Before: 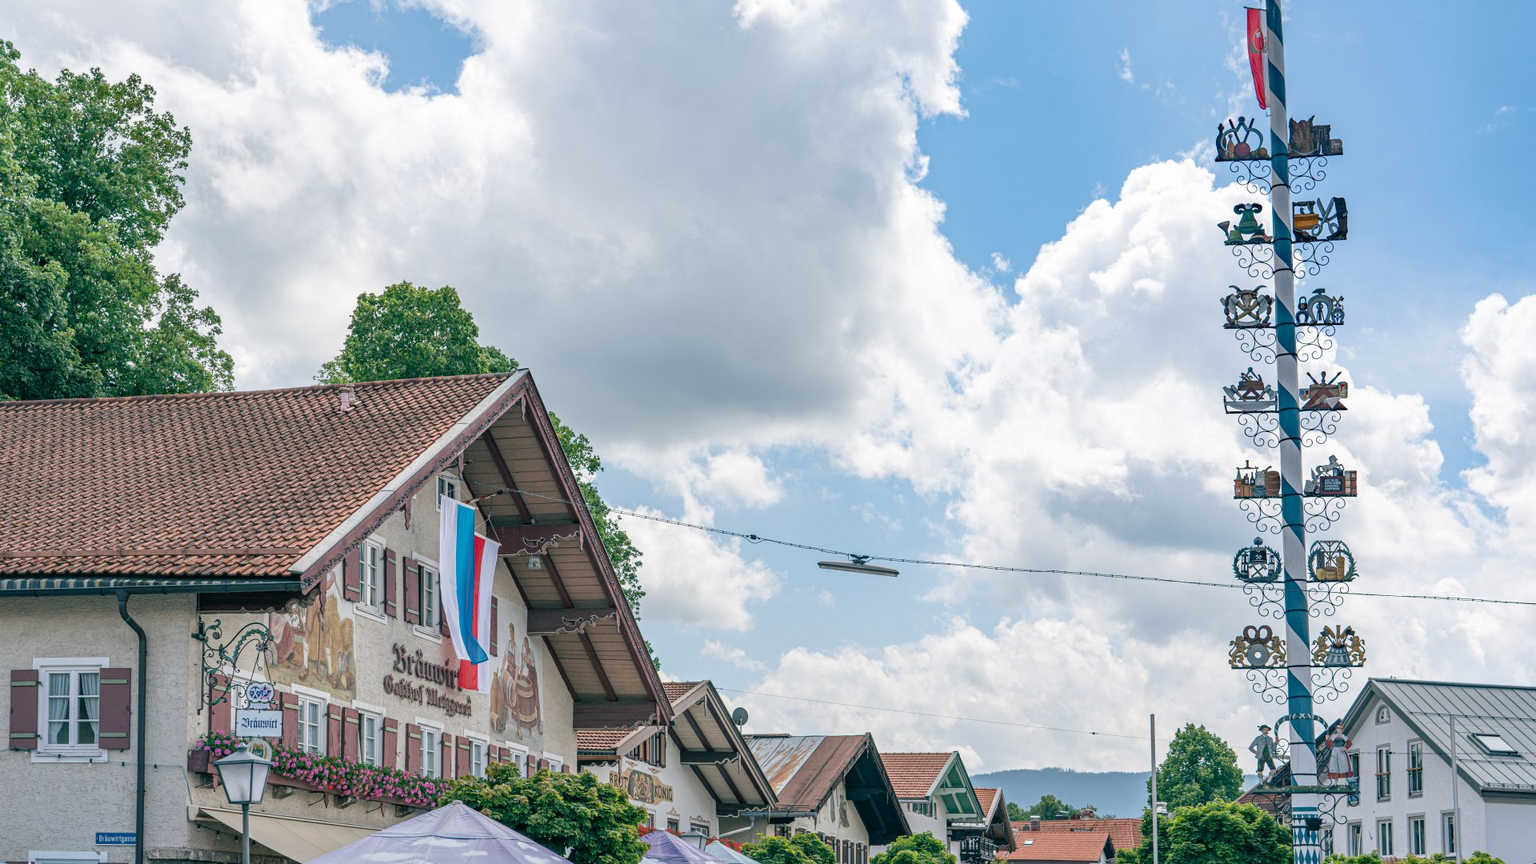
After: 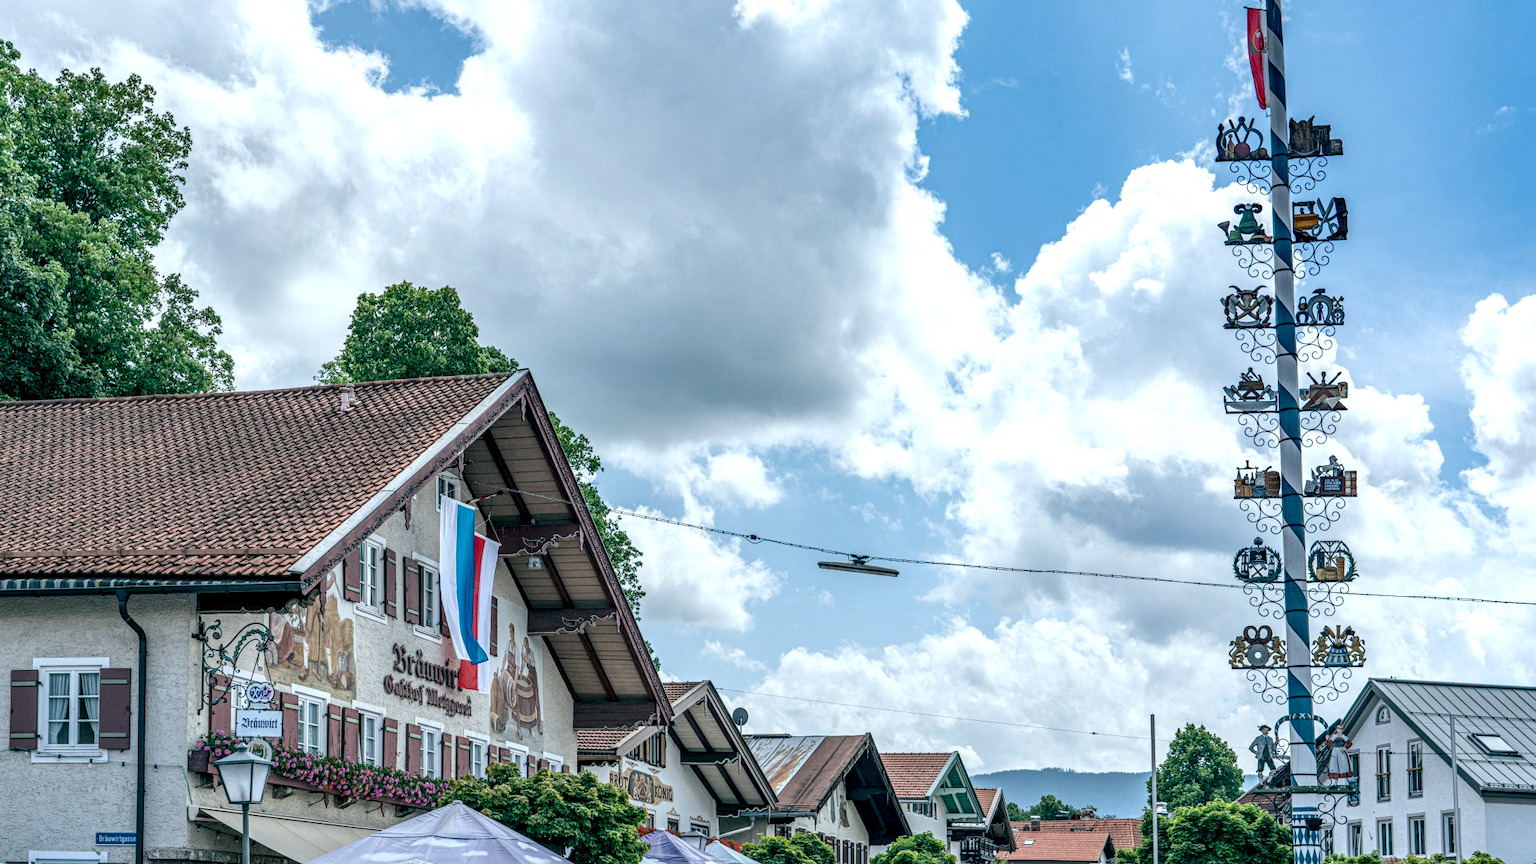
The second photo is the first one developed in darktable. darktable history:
color contrast: green-magenta contrast 0.96
color calibration: illuminant Planckian (black body), adaptation linear Bradford (ICC v4), x 0.364, y 0.367, temperature 4417.56 K, saturation algorithm version 1 (2020)
local contrast: highlights 60%, shadows 60%, detail 160%
